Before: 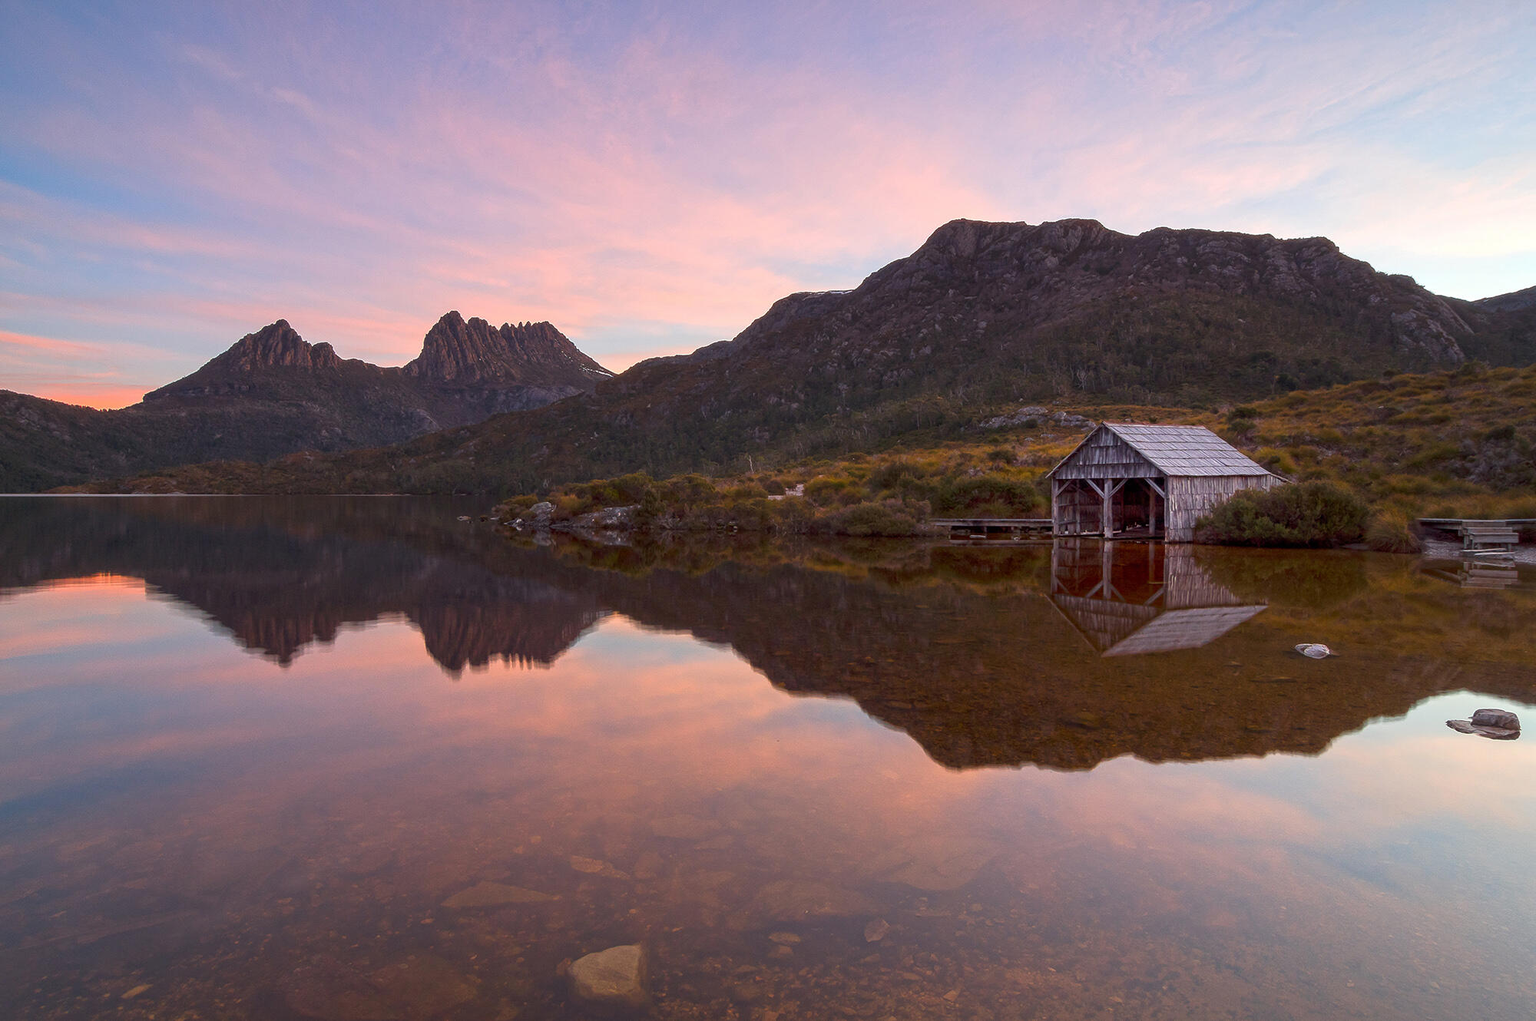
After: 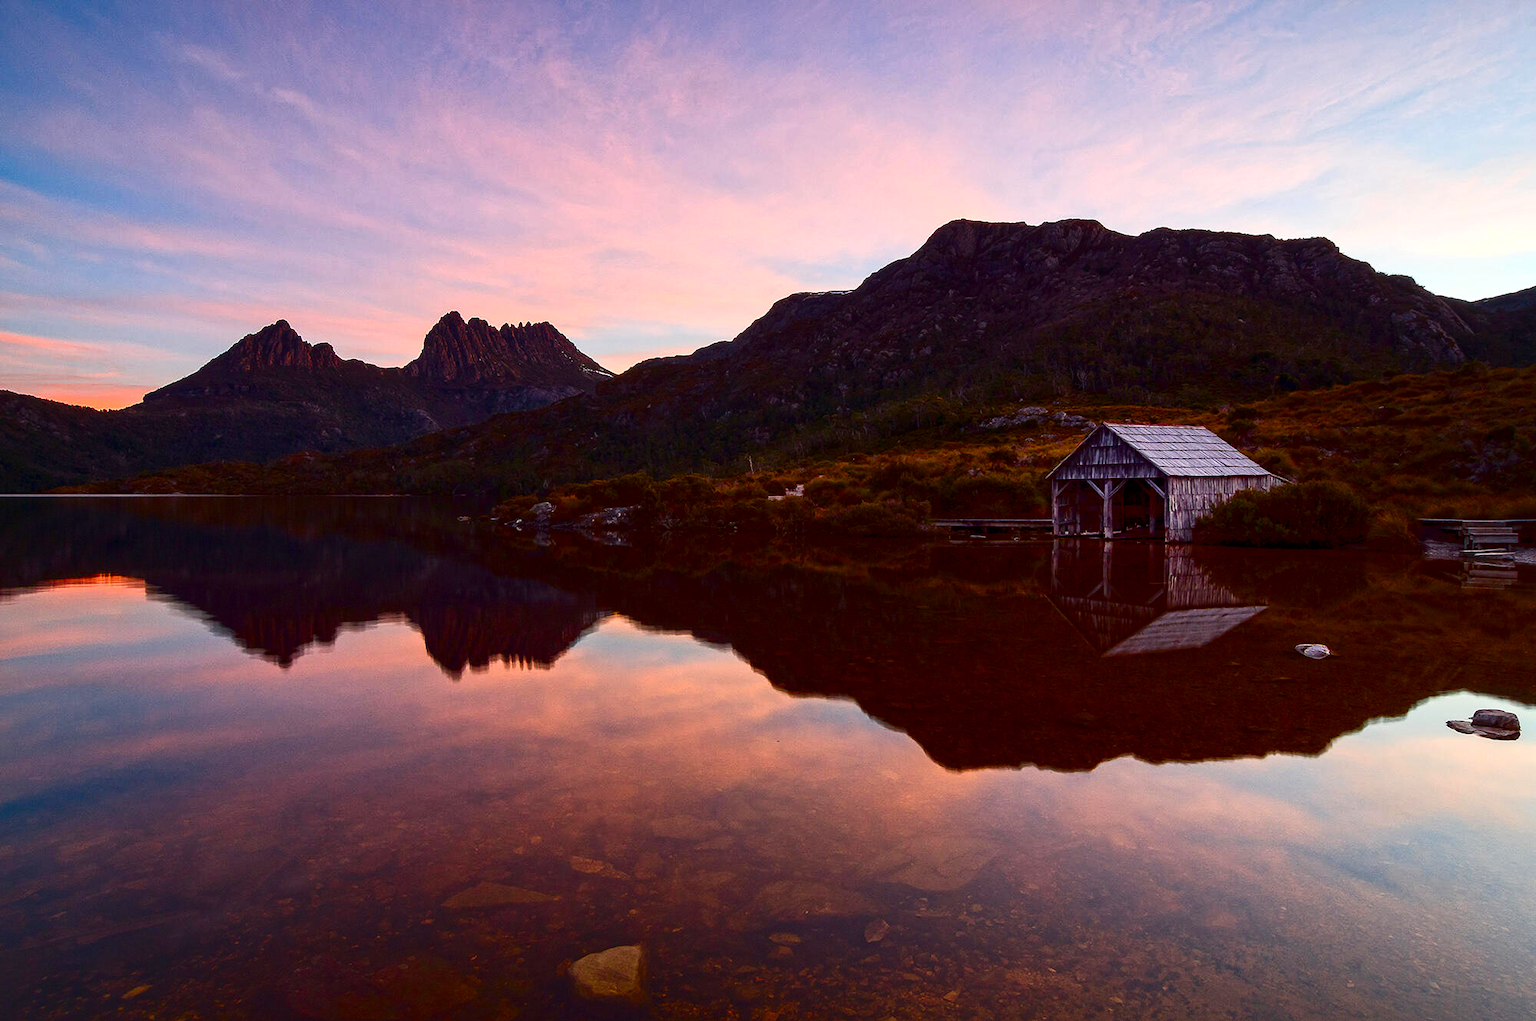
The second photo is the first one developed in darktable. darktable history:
local contrast: mode bilateral grid, contrast 20, coarseness 50, detail 130%, midtone range 0.2
contrast brightness saturation: contrast 0.24, brightness -0.24, saturation 0.14
color balance rgb: perceptual saturation grading › global saturation 35%, perceptual saturation grading › highlights -30%, perceptual saturation grading › shadows 35%, perceptual brilliance grading › global brilliance 3%, perceptual brilliance grading › highlights -3%, perceptual brilliance grading › shadows 3%
